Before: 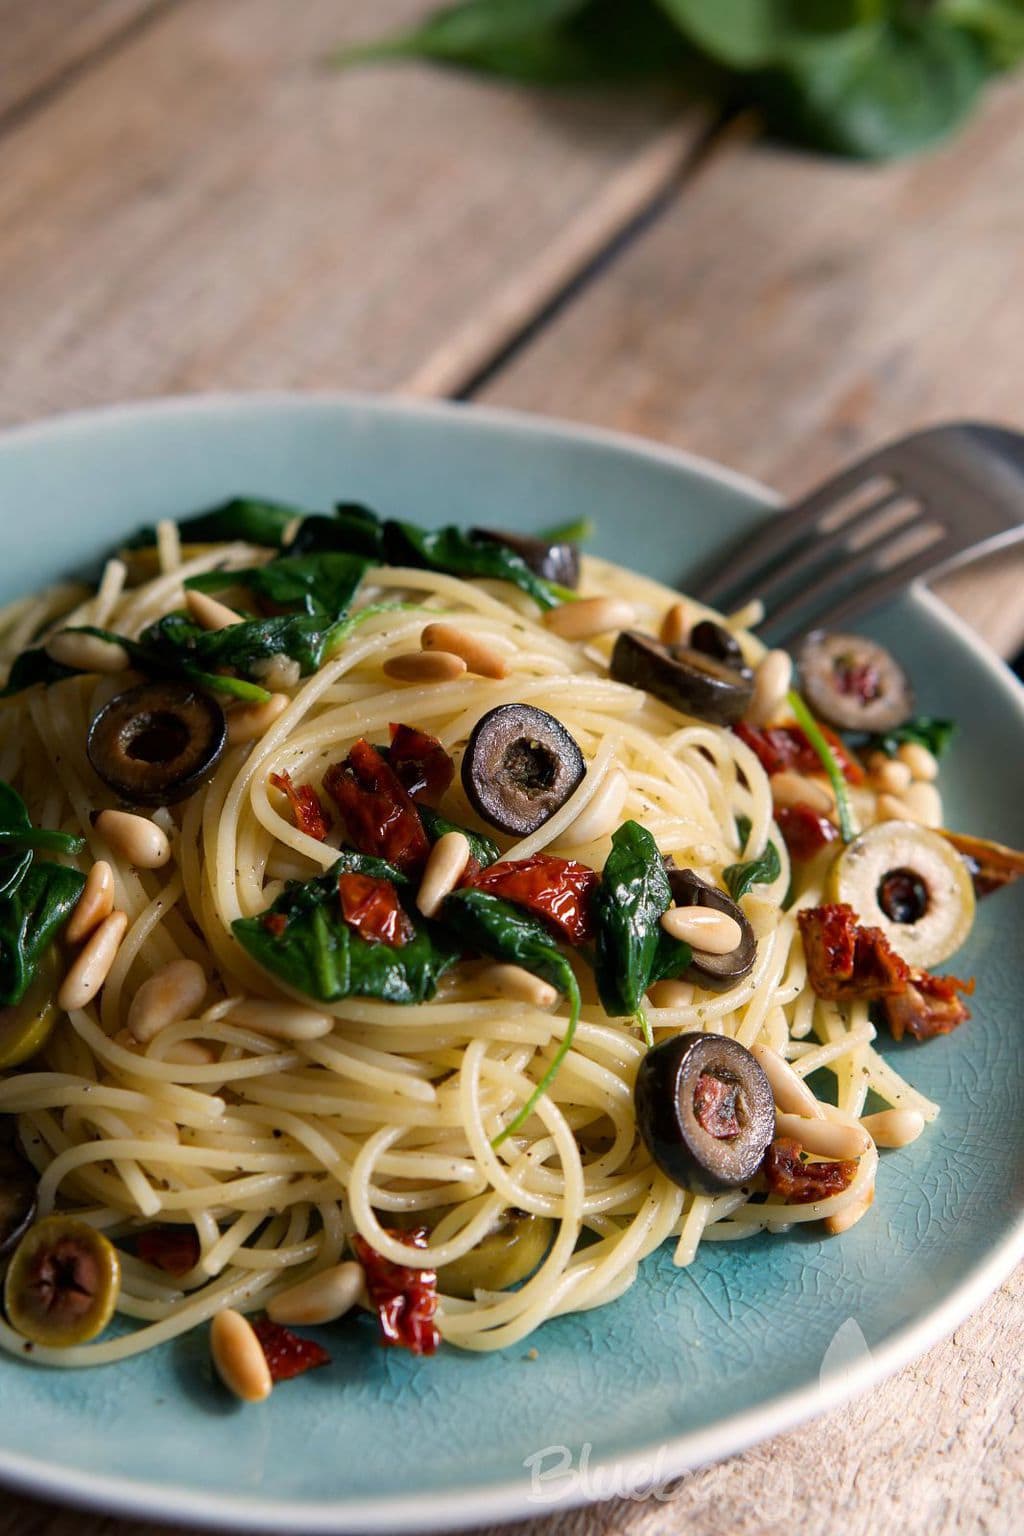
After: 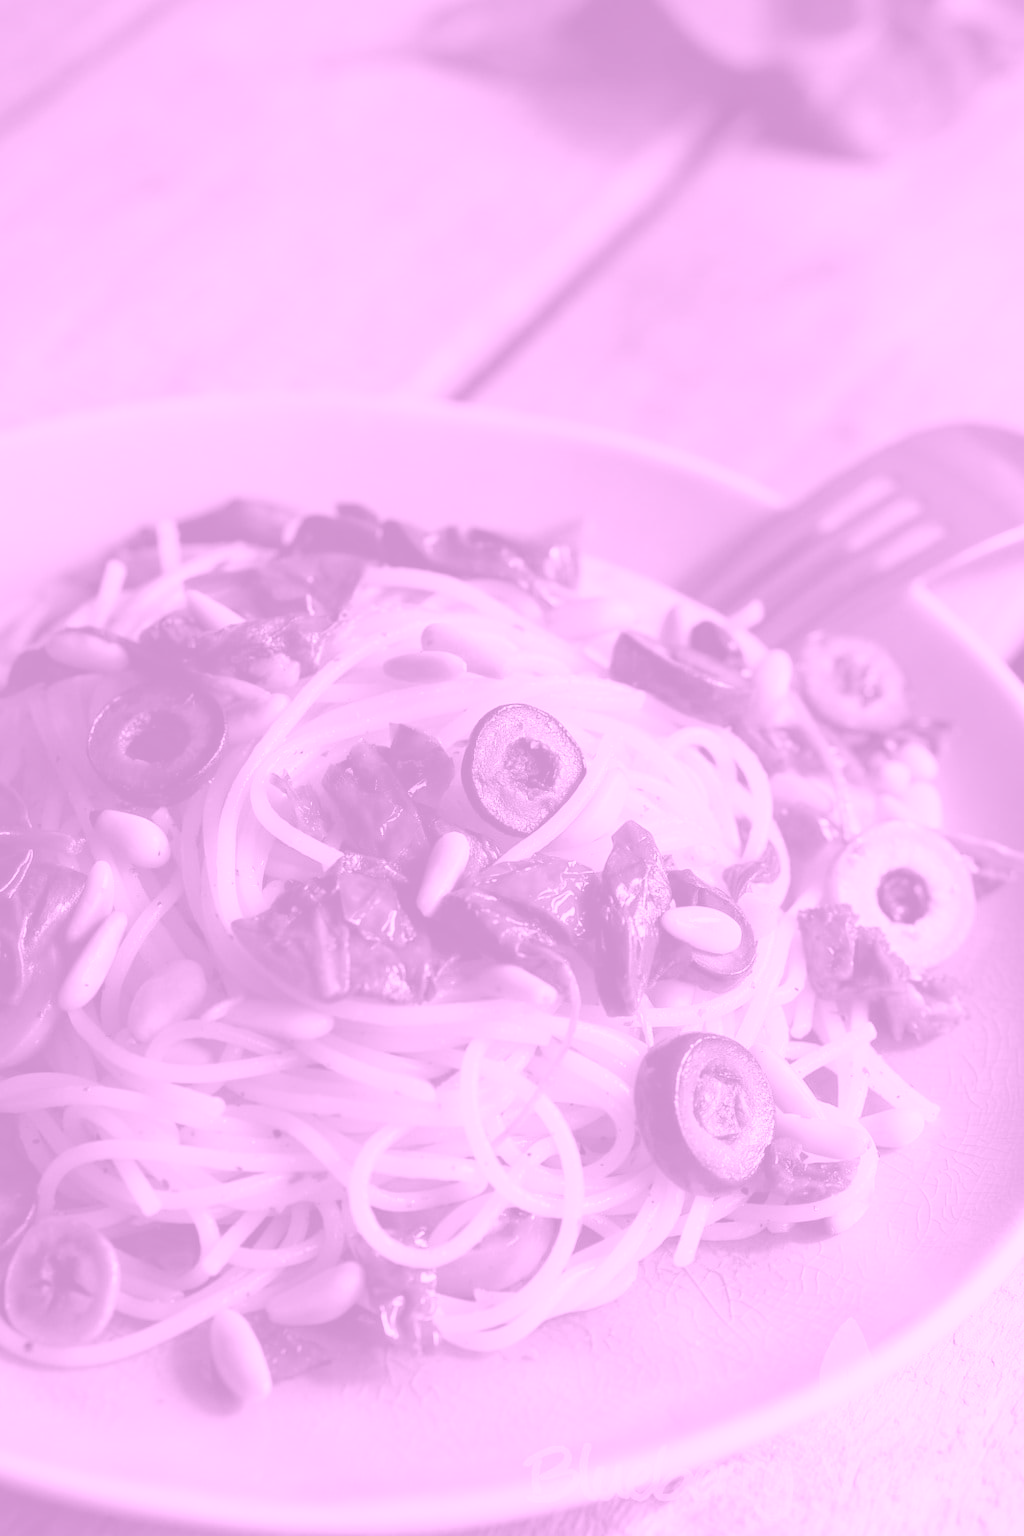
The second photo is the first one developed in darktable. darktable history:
colorize: hue 331.2°, saturation 75%, source mix 30.28%, lightness 70.52%, version 1
